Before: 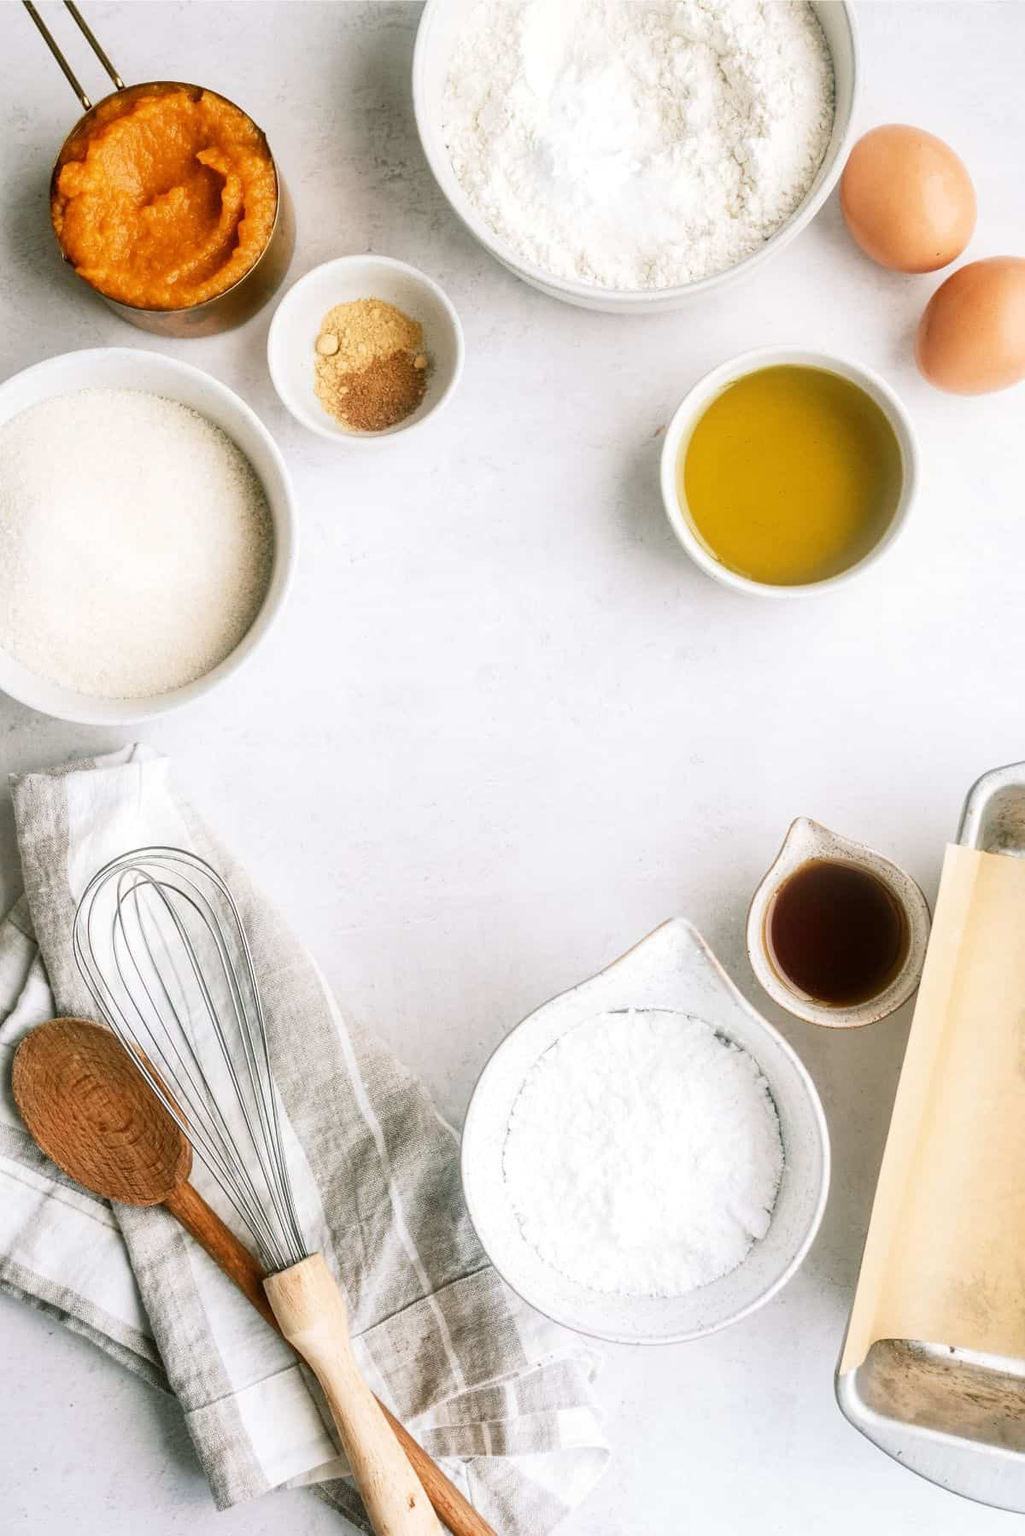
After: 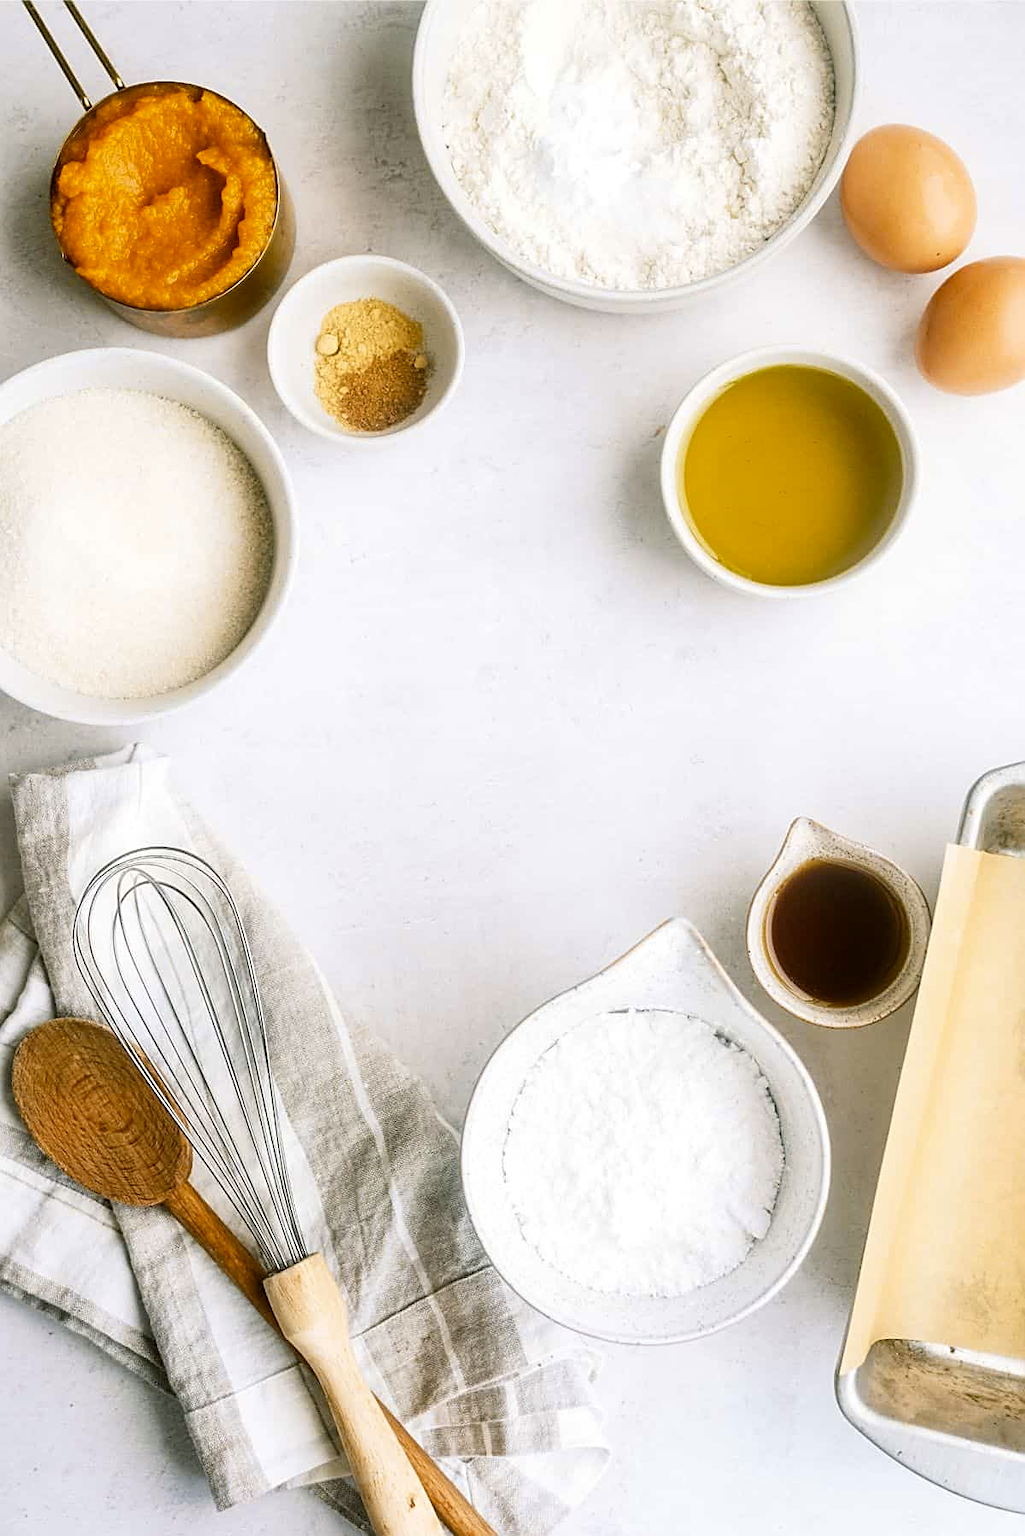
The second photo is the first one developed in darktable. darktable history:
sharpen: on, module defaults
color contrast: green-magenta contrast 0.85, blue-yellow contrast 1.25, unbound 0
